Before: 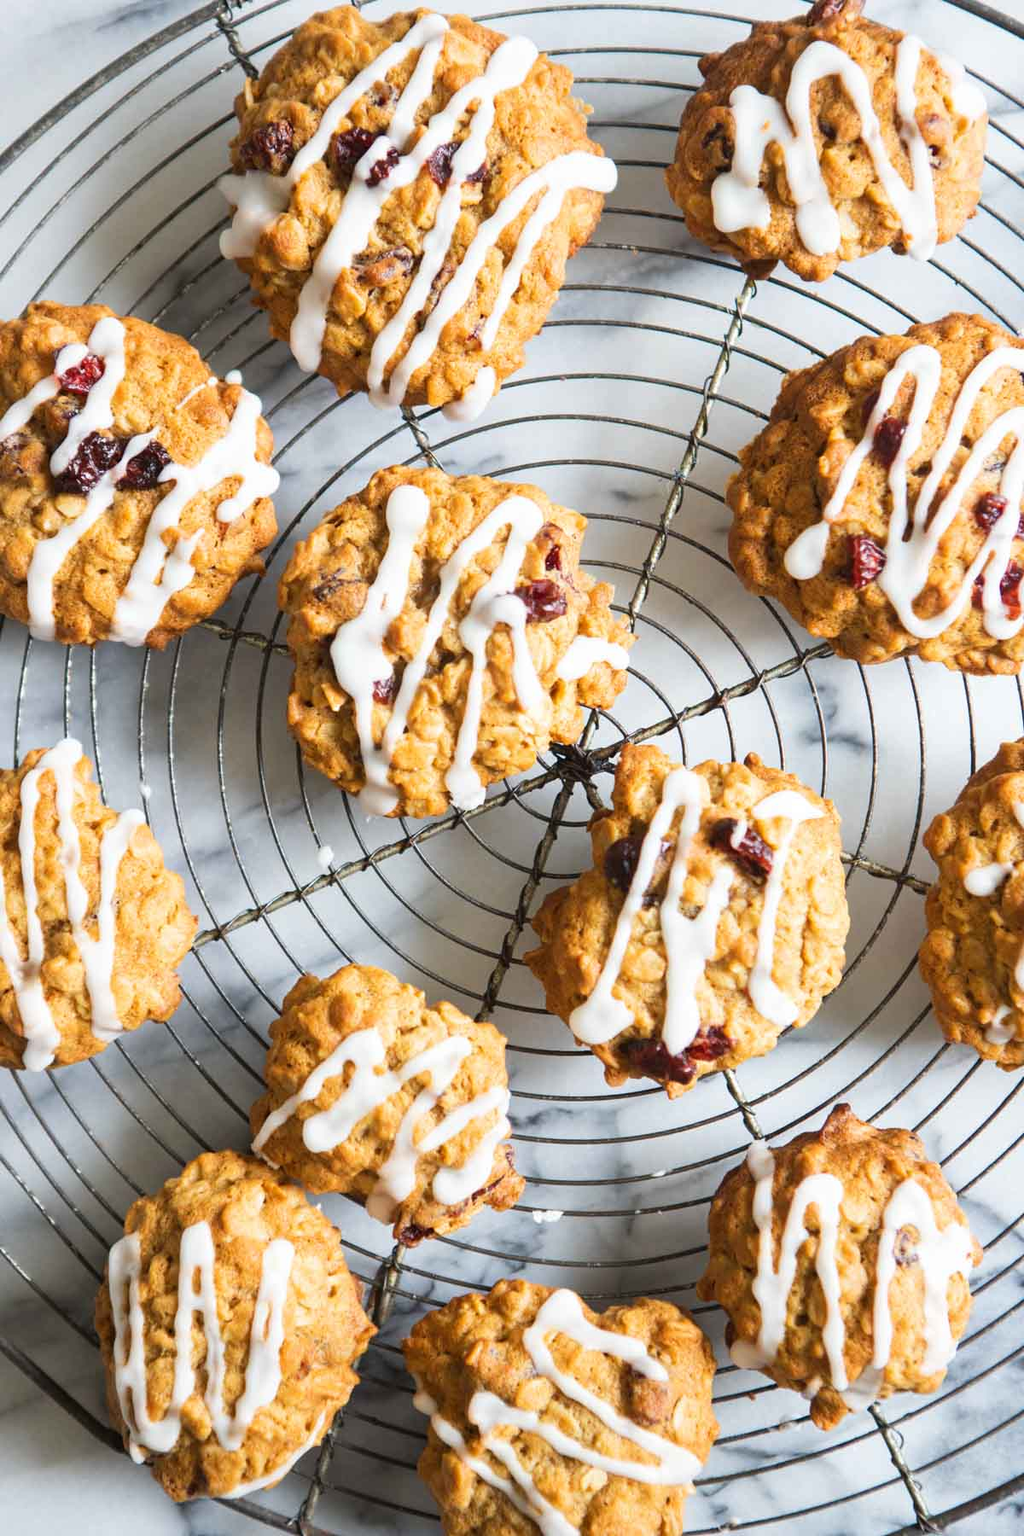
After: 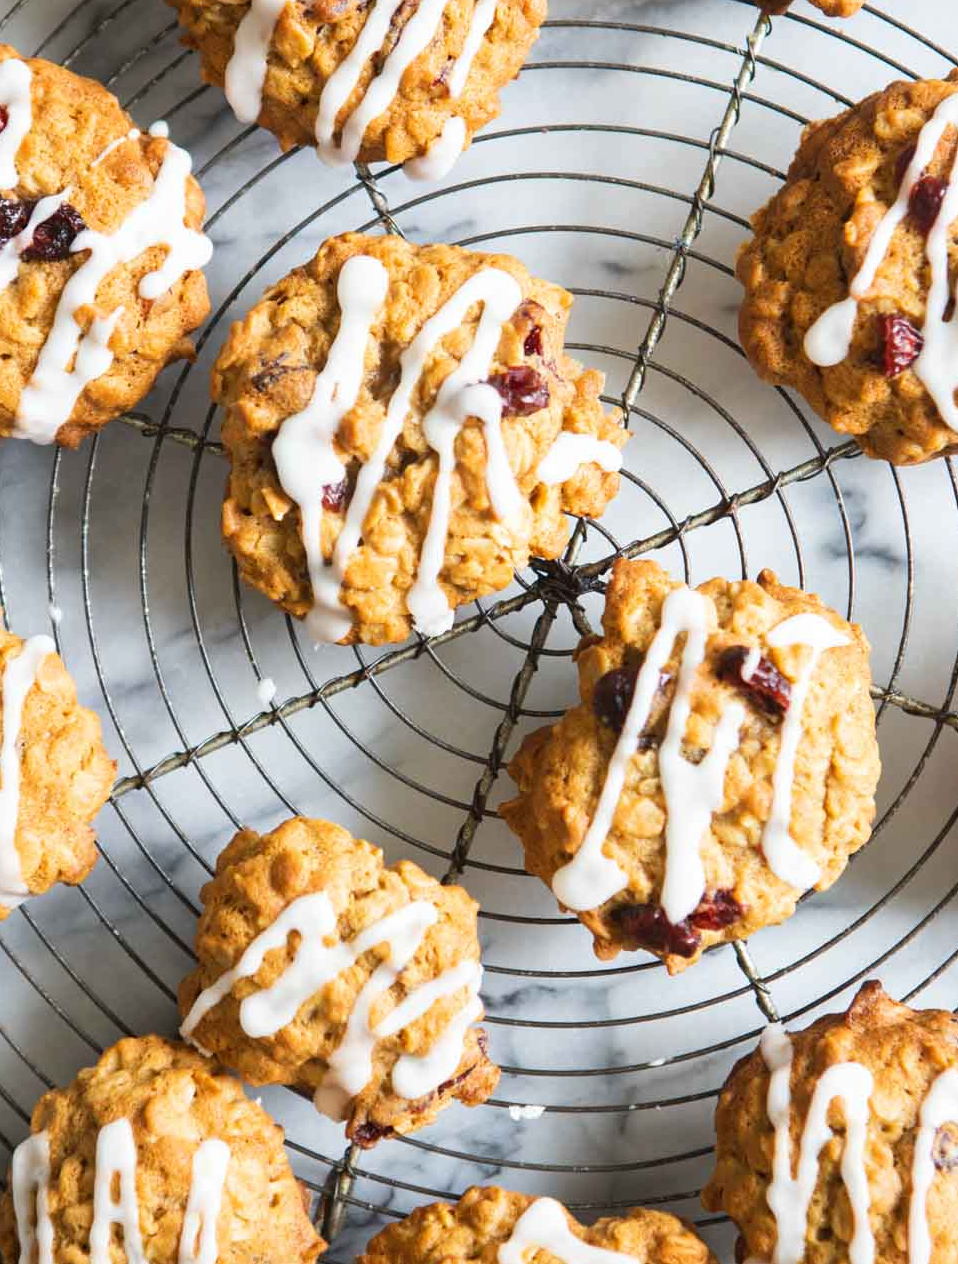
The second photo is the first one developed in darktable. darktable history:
crop: left 9.63%, top 17.4%, right 10.486%, bottom 12.359%
